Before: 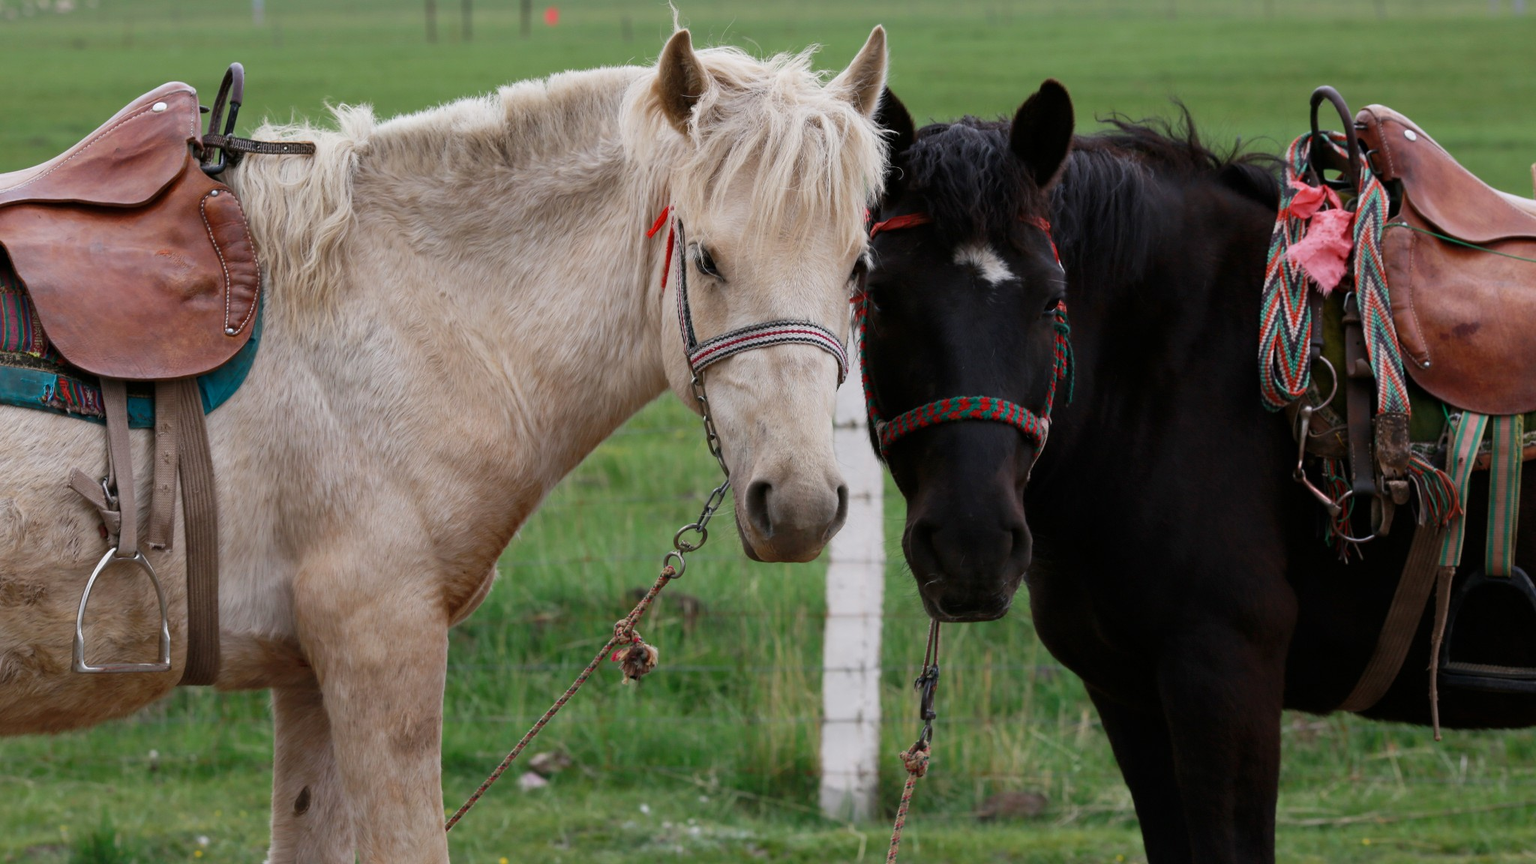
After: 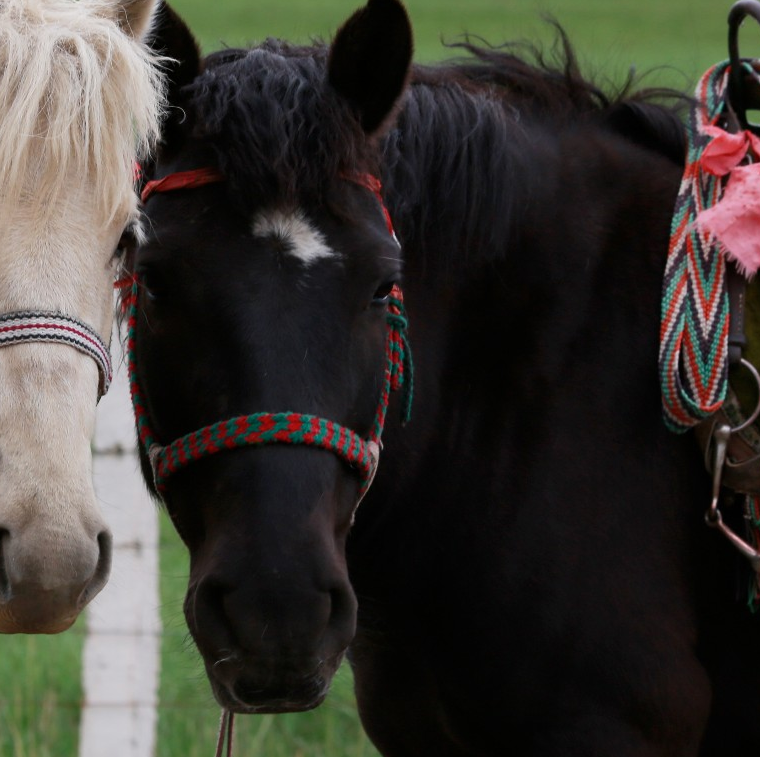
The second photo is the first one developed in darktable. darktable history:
crop and rotate: left 49.782%, top 10.104%, right 13.107%, bottom 24.122%
